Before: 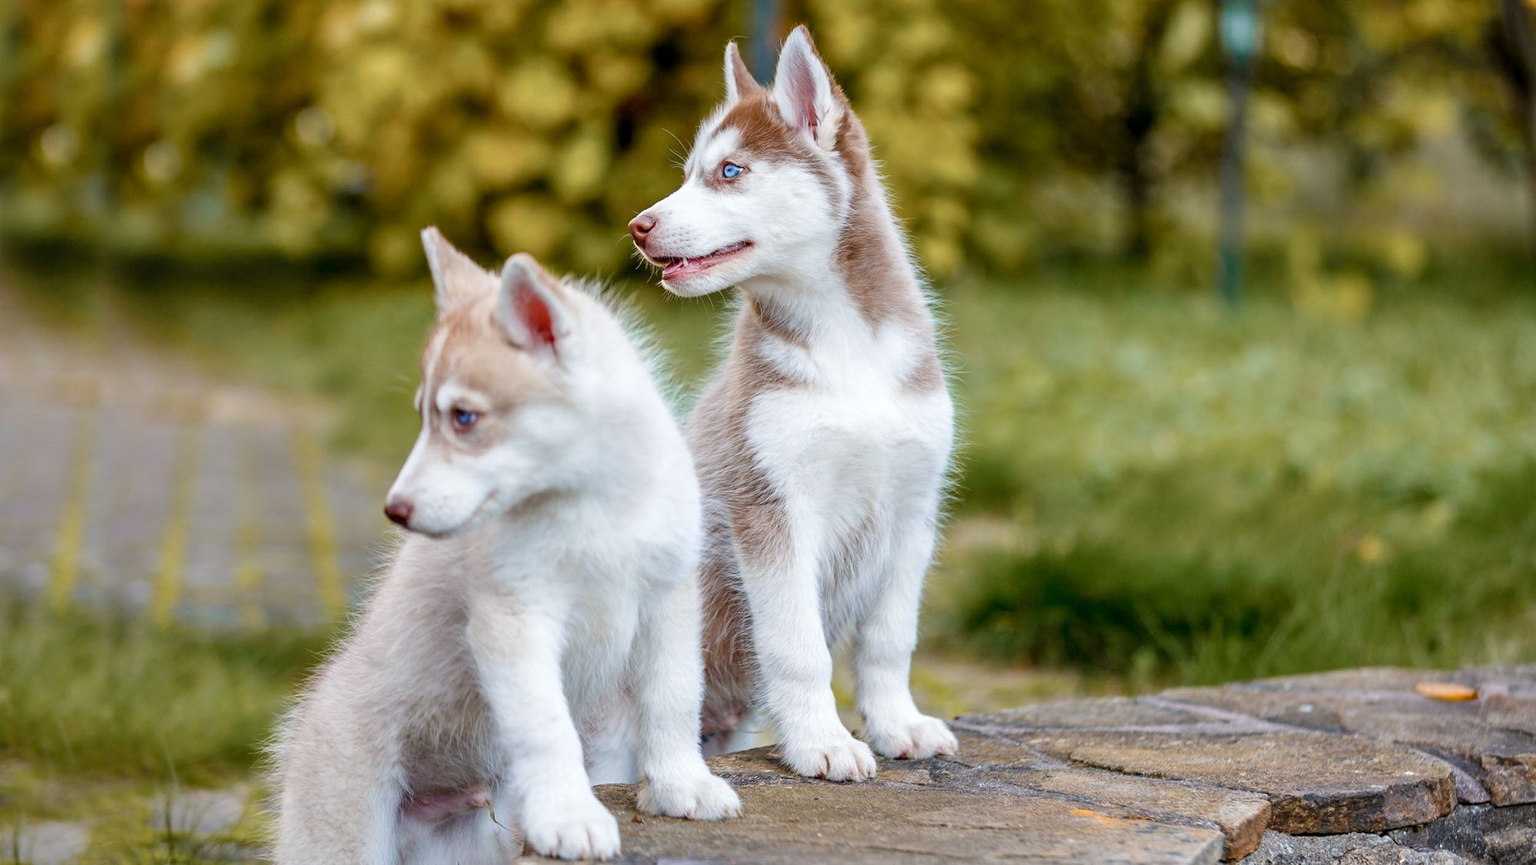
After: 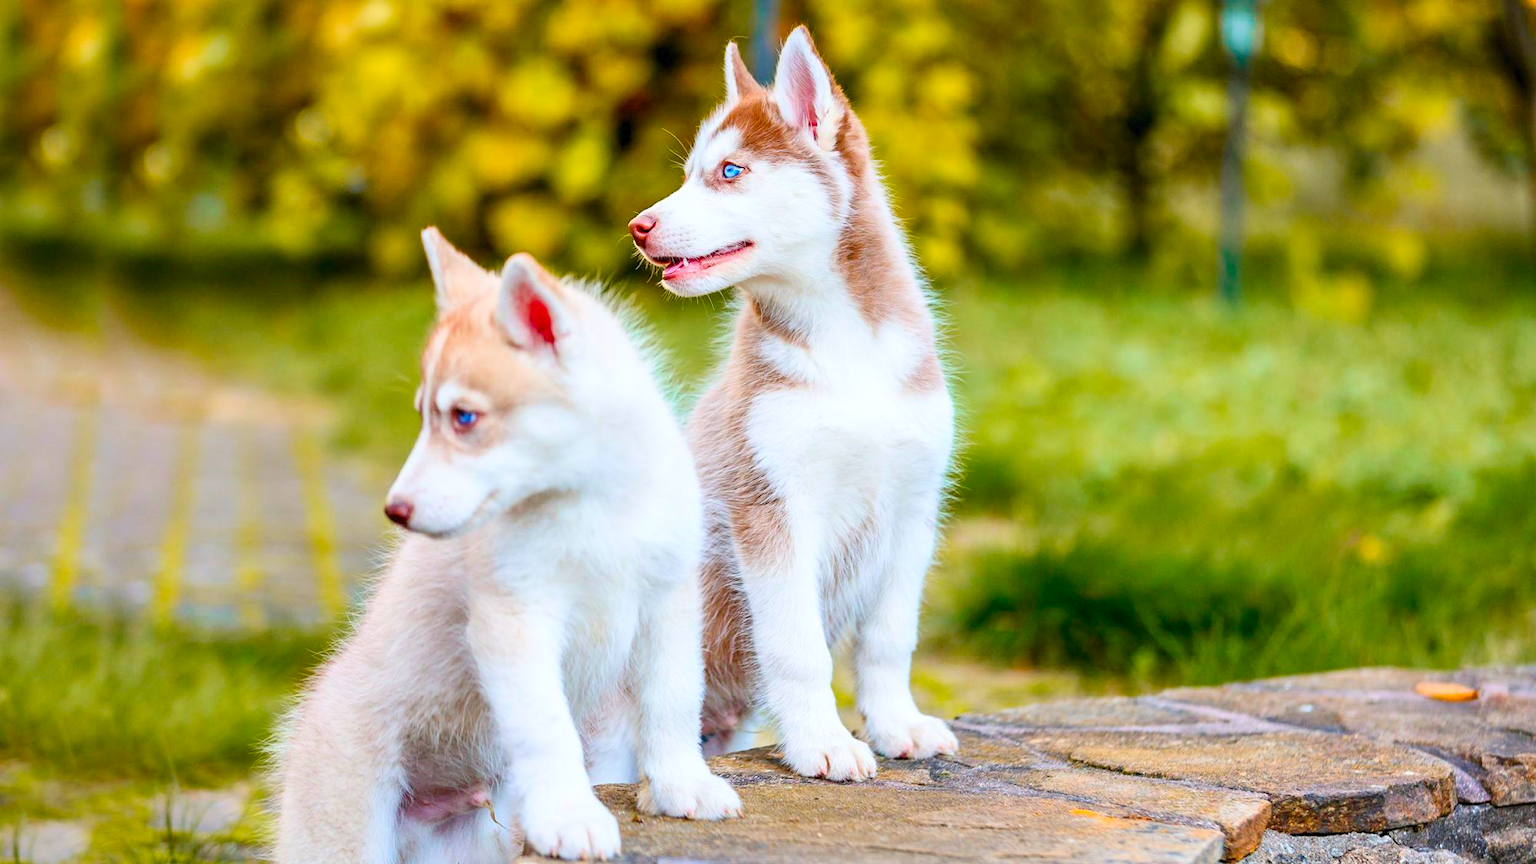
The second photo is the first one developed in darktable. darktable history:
contrast brightness saturation: contrast 0.198, brightness 0.196, saturation 0.798
